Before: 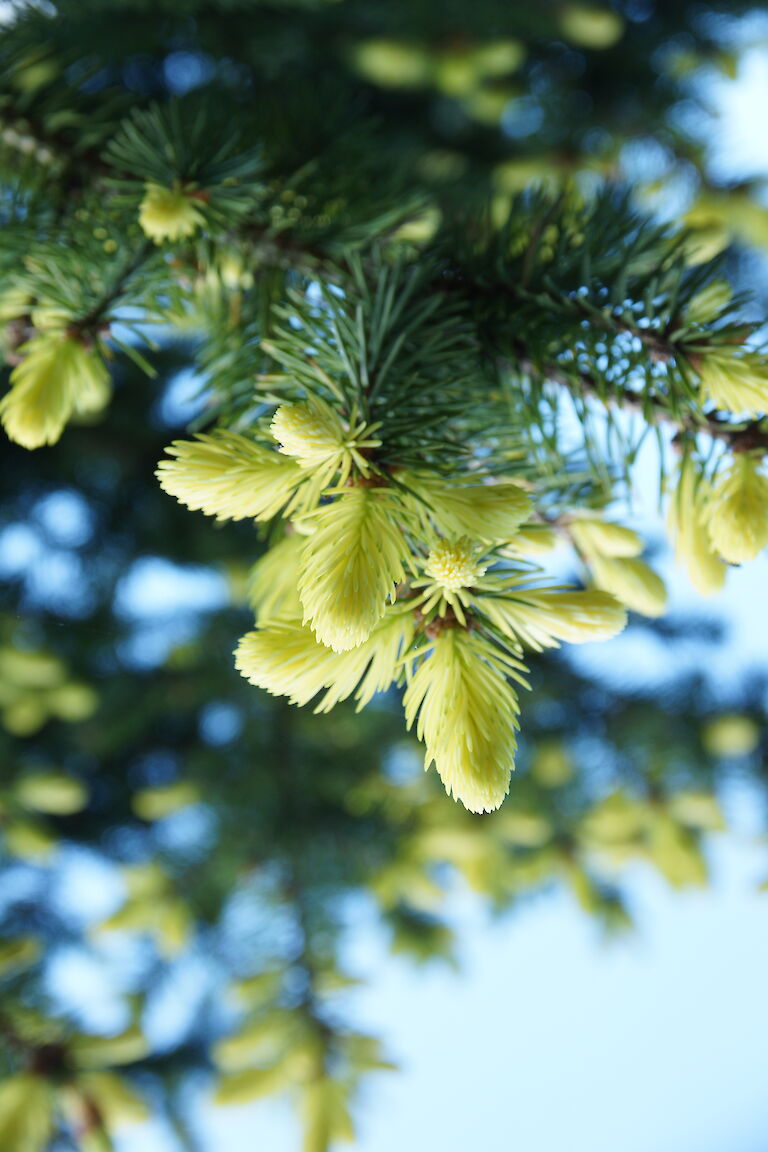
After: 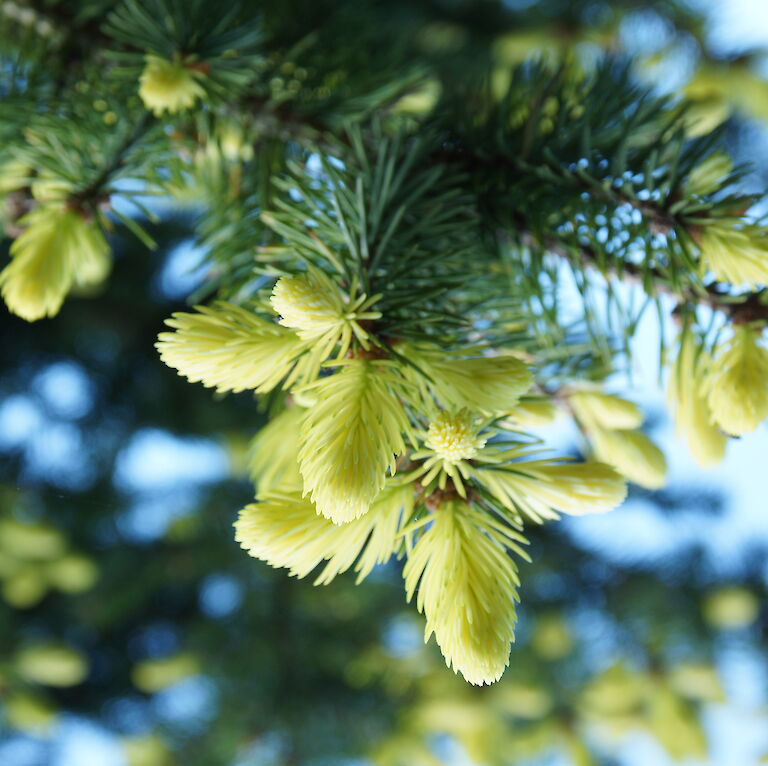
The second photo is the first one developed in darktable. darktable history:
crop: top 11.176%, bottom 22.255%
color zones: mix 33.45%
